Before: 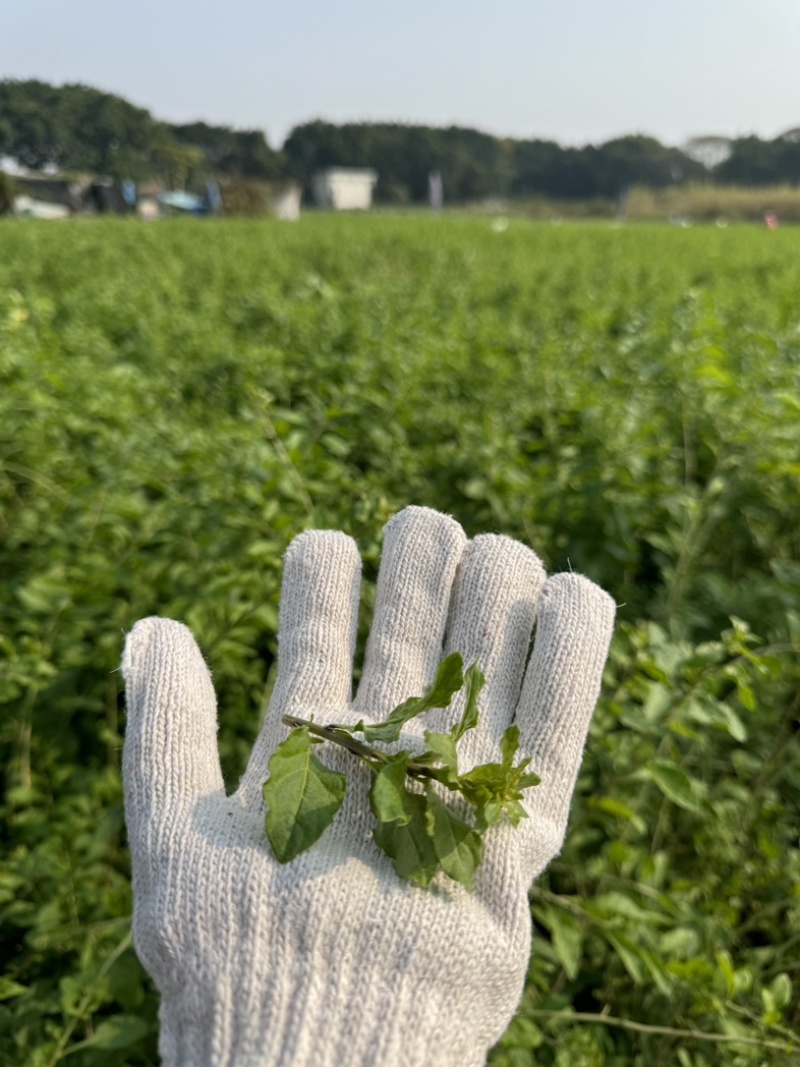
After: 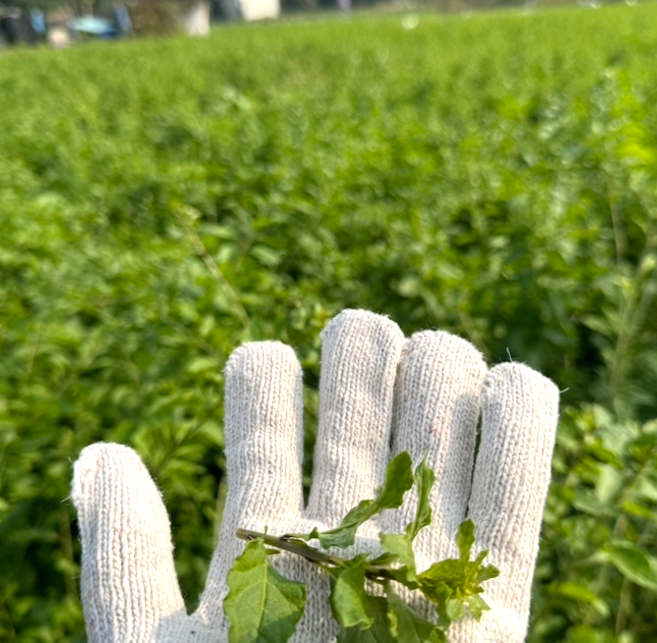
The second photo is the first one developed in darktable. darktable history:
exposure: black level correction 0, exposure 0.5 EV, compensate exposure bias true, compensate highlight preservation false
crop: left 7.856%, top 11.836%, right 10.12%, bottom 15.387%
rotate and perspective: rotation -5°, crop left 0.05, crop right 0.952, crop top 0.11, crop bottom 0.89
